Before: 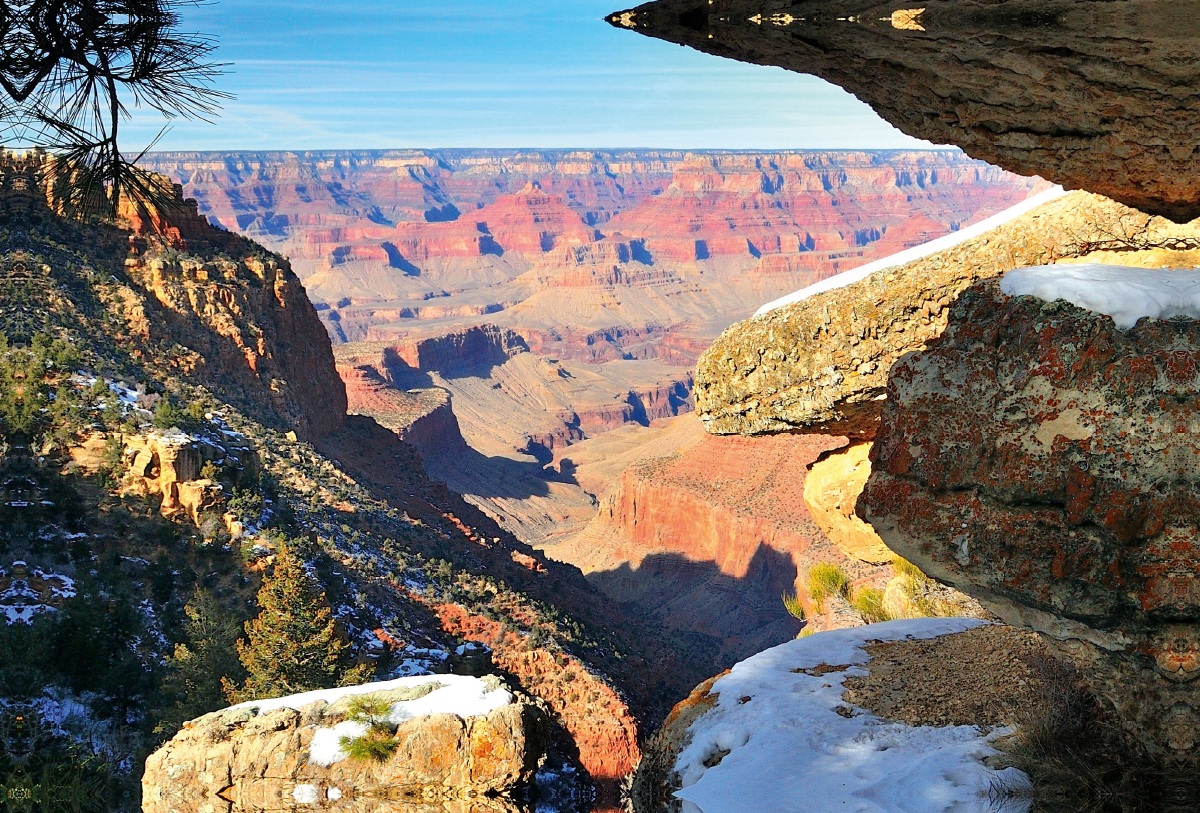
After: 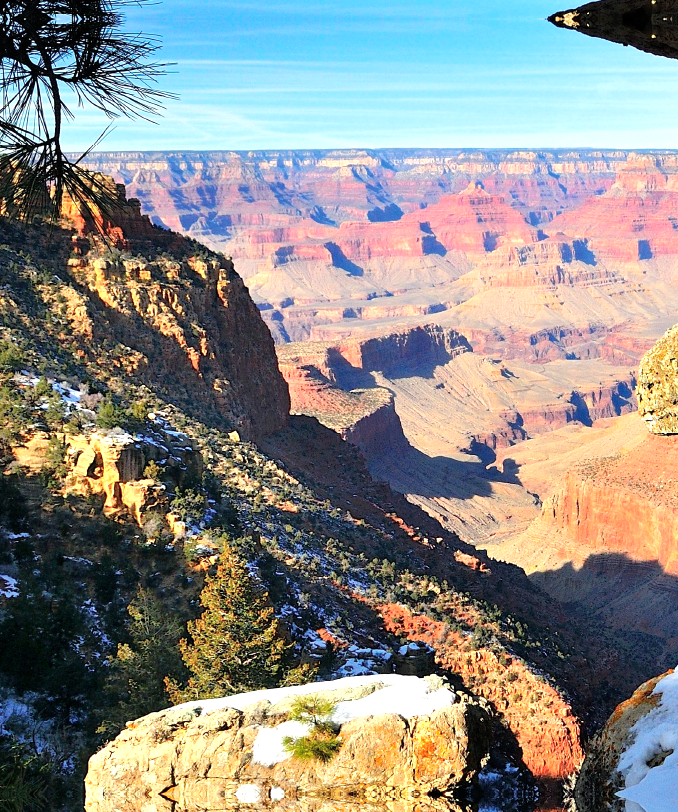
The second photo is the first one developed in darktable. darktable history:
tone equalizer: -8 EV -0.426 EV, -7 EV -0.363 EV, -6 EV -0.352 EV, -5 EV -0.242 EV, -3 EV 0.191 EV, -2 EV 0.326 EV, -1 EV 0.407 EV, +0 EV 0.395 EV
crop: left 4.778%, right 38.691%
